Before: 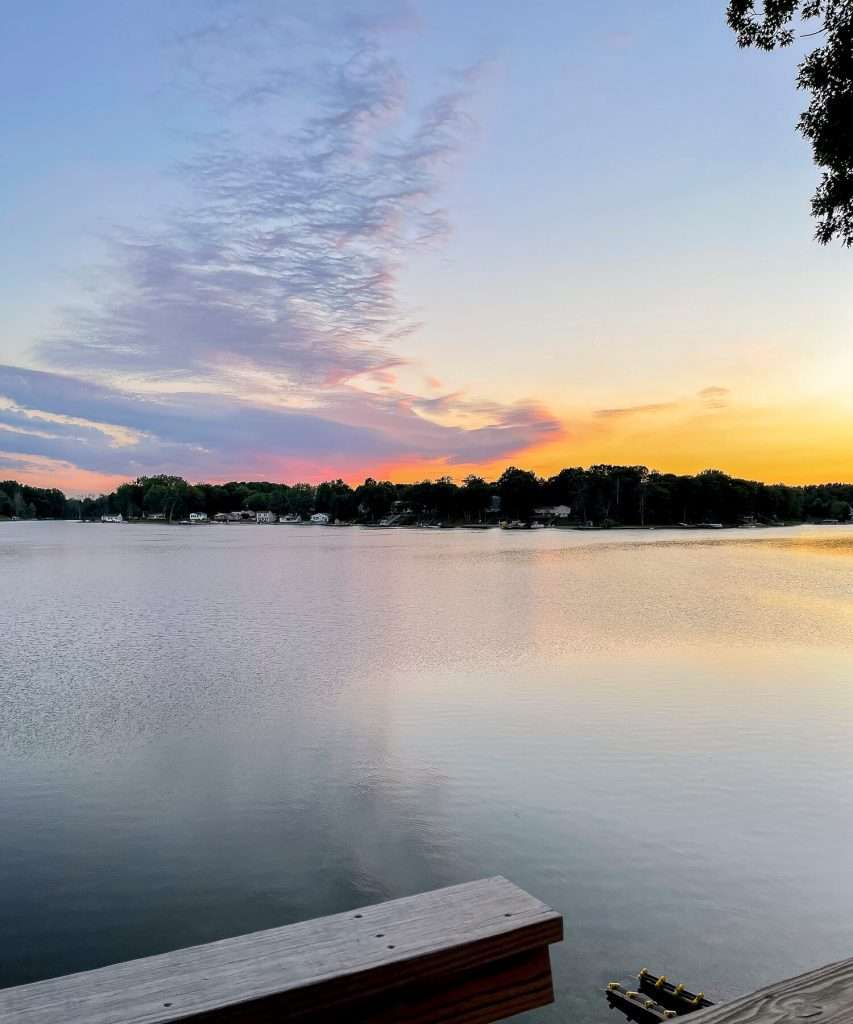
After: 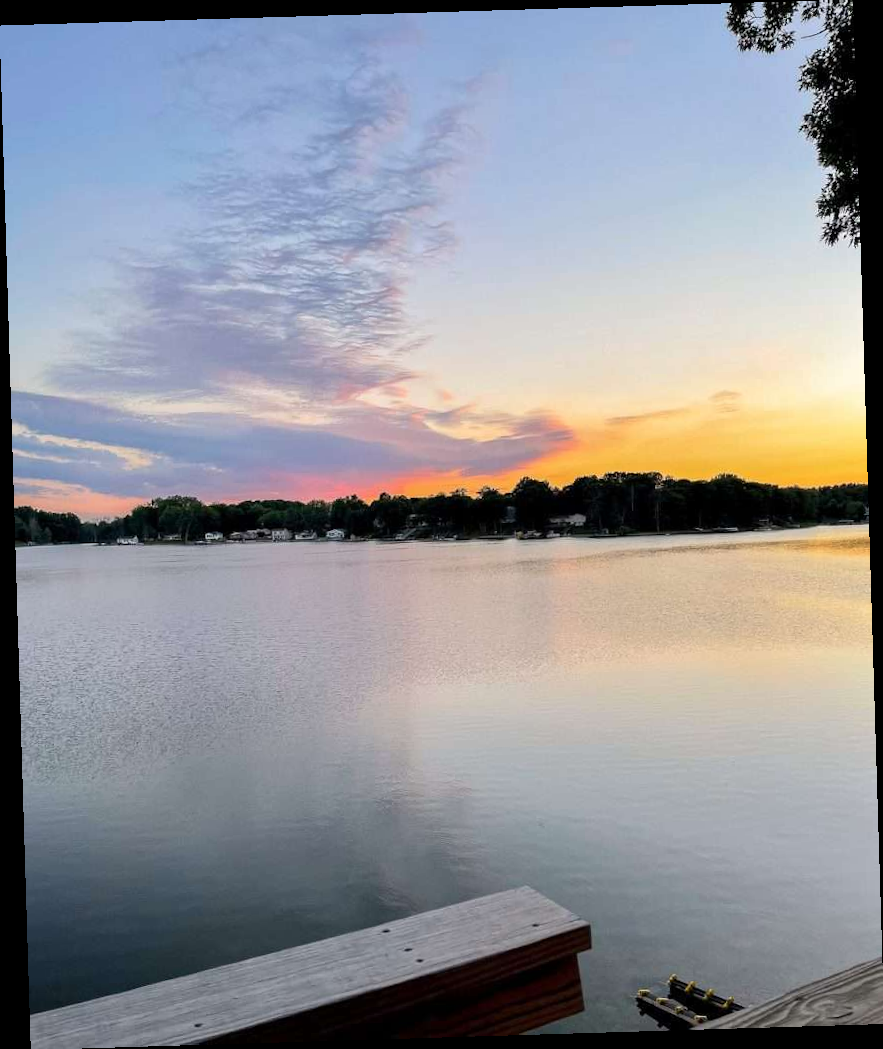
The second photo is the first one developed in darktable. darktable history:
exposure: compensate exposure bias true, compensate highlight preservation false
rotate and perspective: rotation -1.75°, automatic cropping off
